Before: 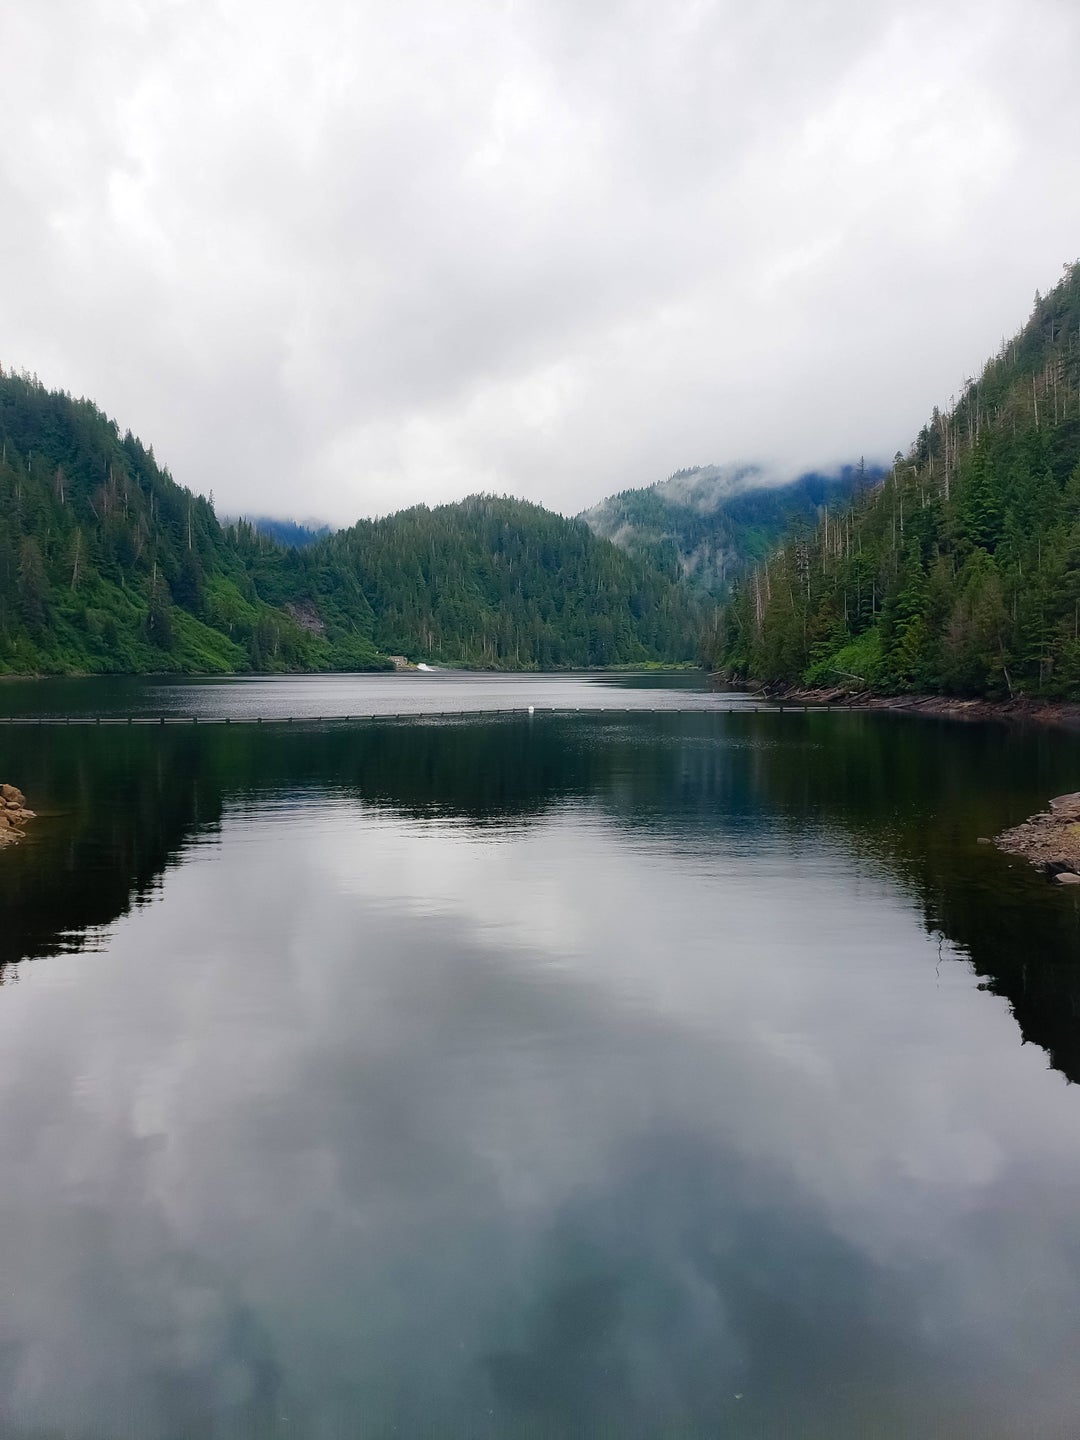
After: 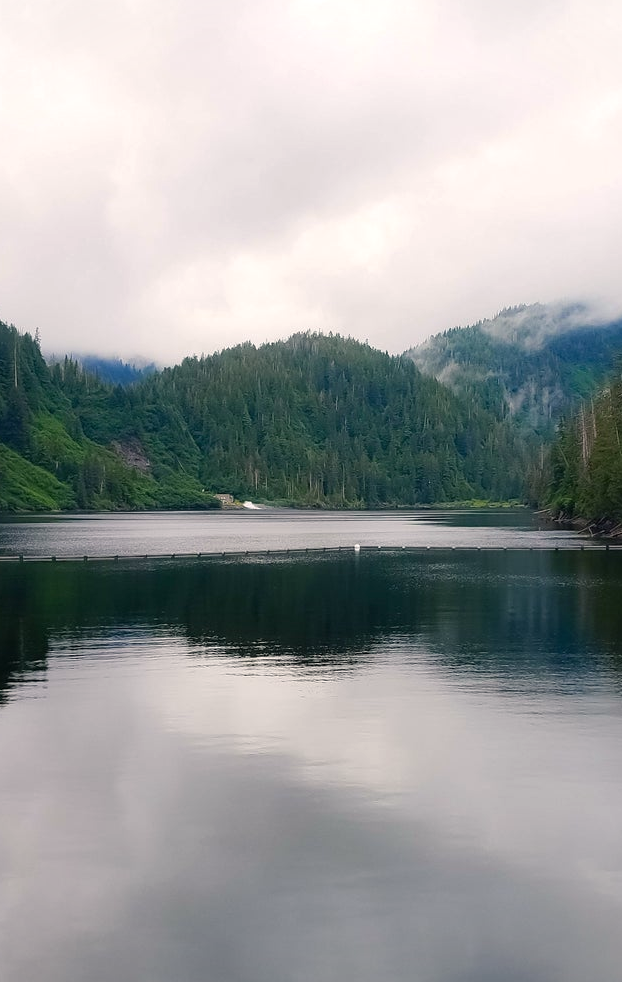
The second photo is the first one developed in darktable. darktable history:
crop: left 16.183%, top 11.3%, right 26.136%, bottom 20.448%
vignetting: fall-off start 91.67%, brightness -0.197
color balance rgb: highlights gain › chroma 1.66%, highlights gain › hue 56.07°, perceptual saturation grading › global saturation 0.054%, perceptual brilliance grading › global brilliance 3.949%
